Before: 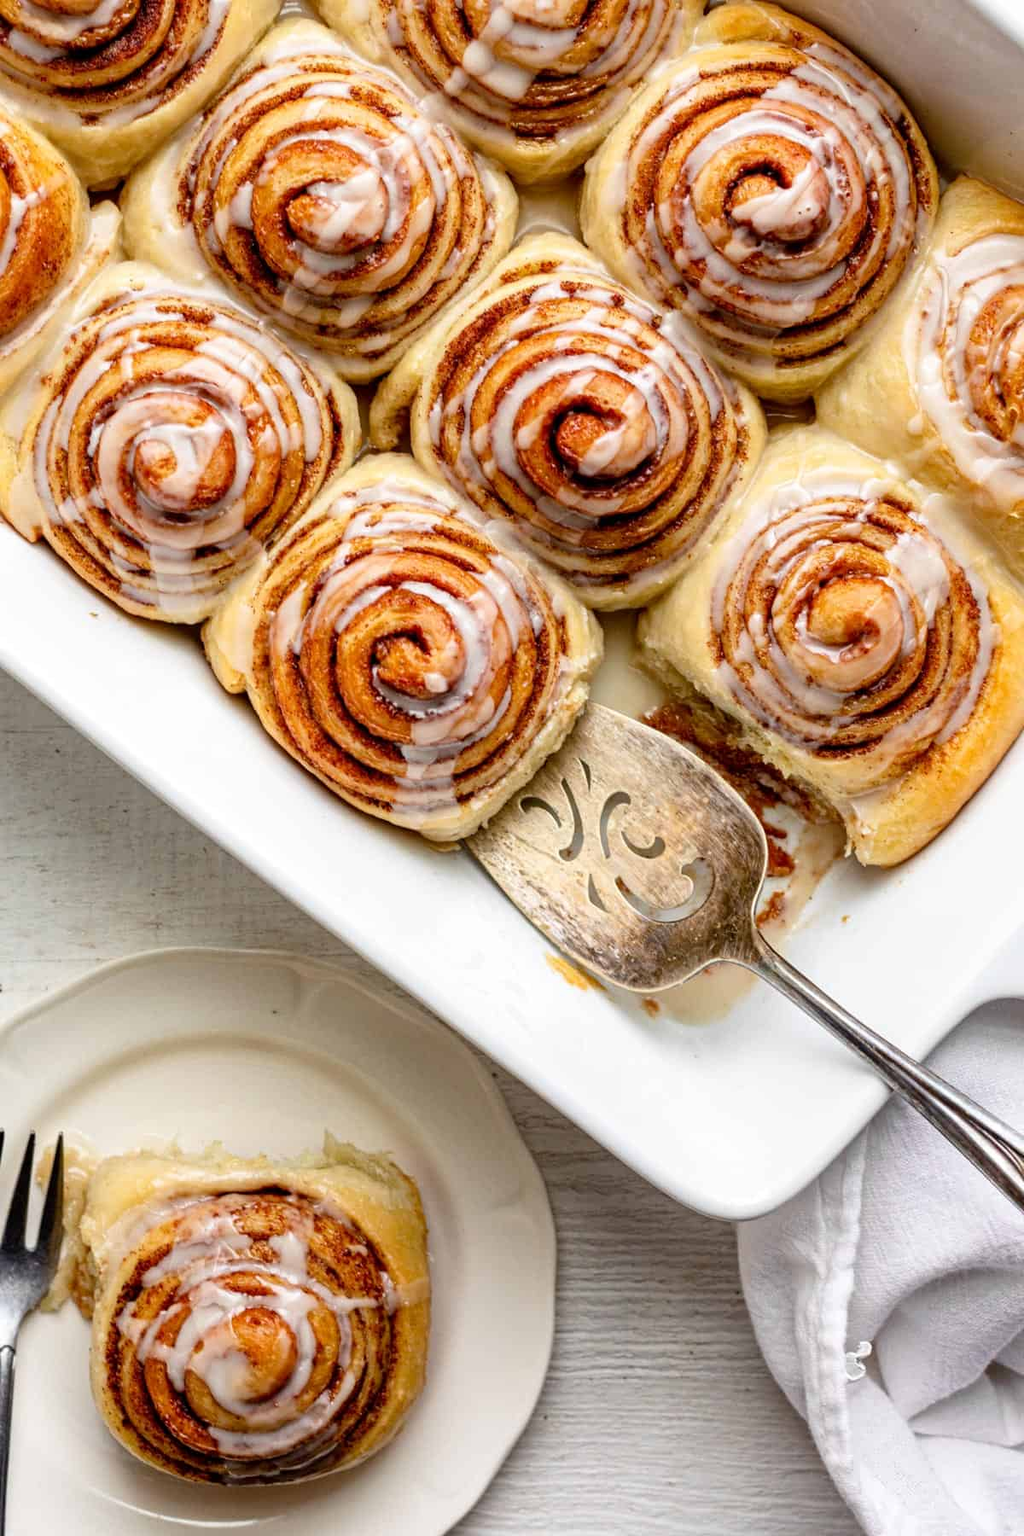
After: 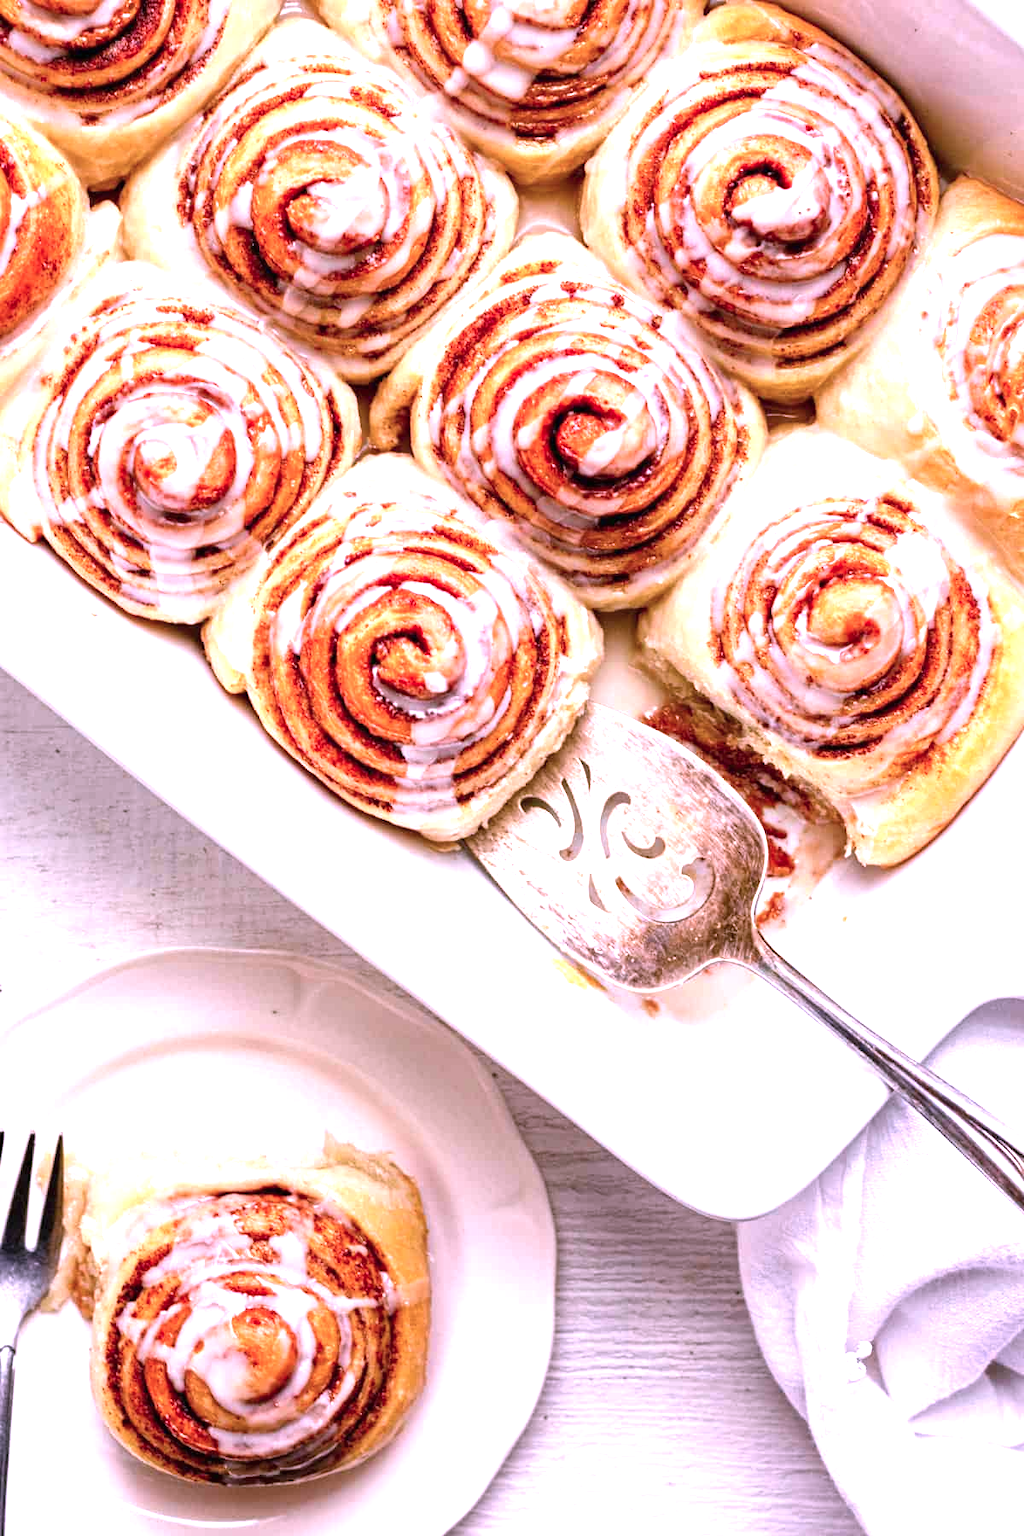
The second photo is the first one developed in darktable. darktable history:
exposure: black level correction 0, exposure 1.097 EV, compensate exposure bias true, compensate highlight preservation false
color correction: highlights a* 15.98, highlights b* -20.66
